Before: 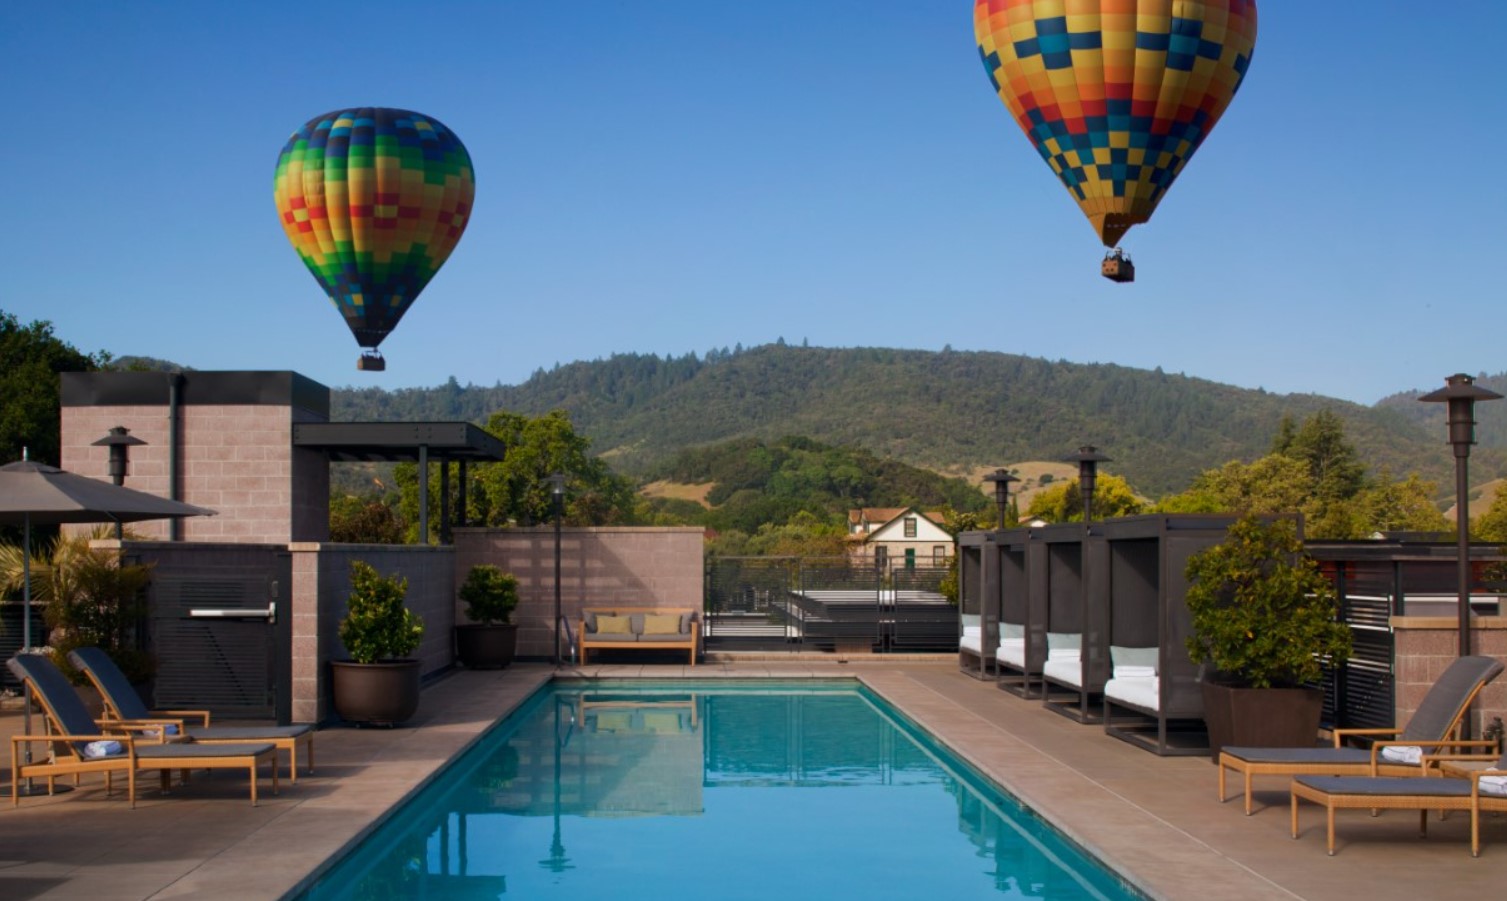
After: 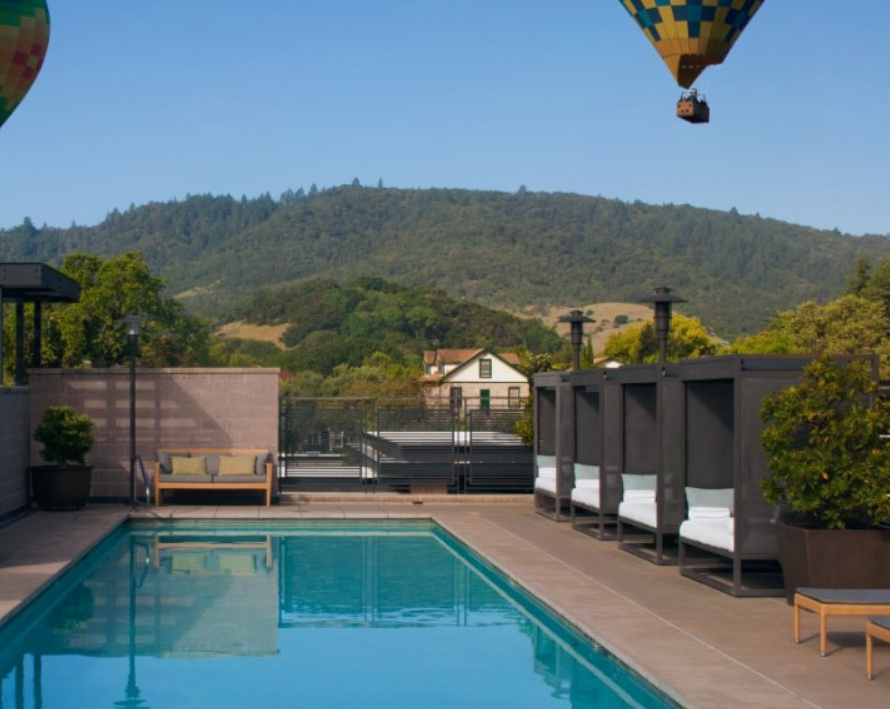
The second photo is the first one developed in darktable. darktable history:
crop and rotate: left 28.256%, top 17.734%, right 12.656%, bottom 3.573%
color balance: mode lift, gamma, gain (sRGB), lift [1, 1, 1.022, 1.026]
